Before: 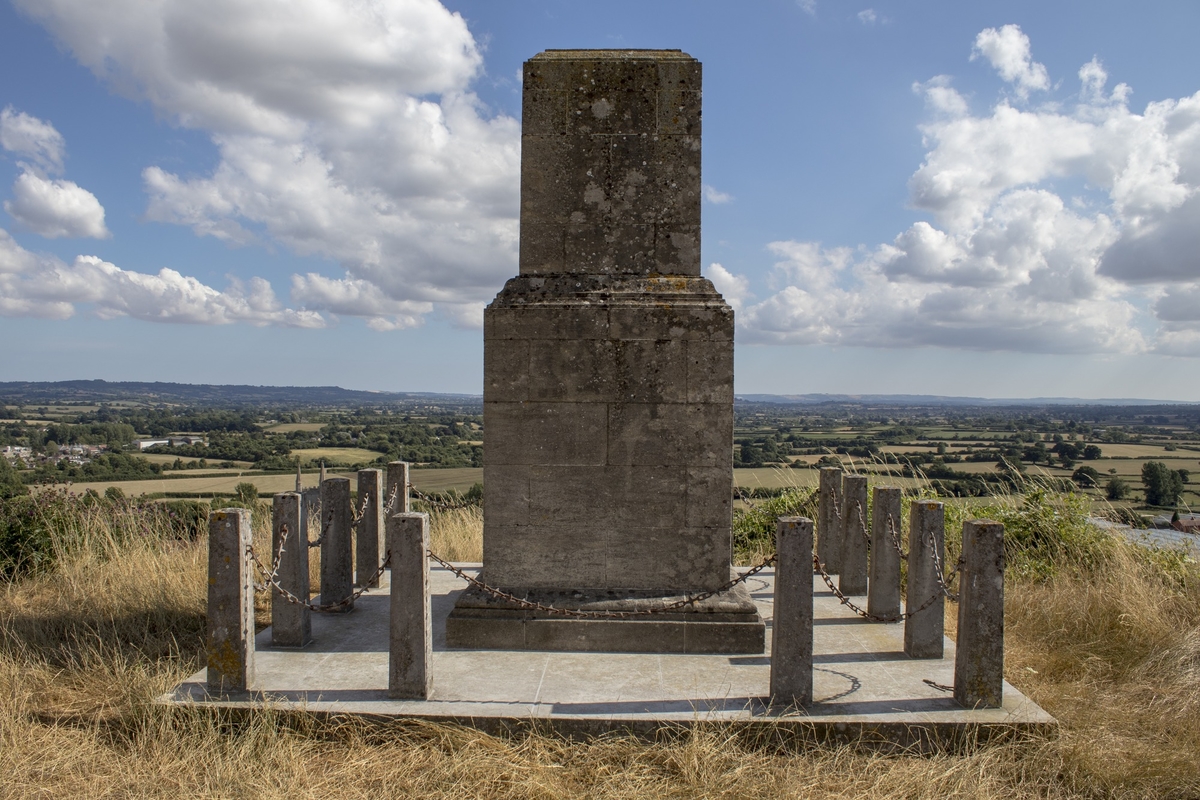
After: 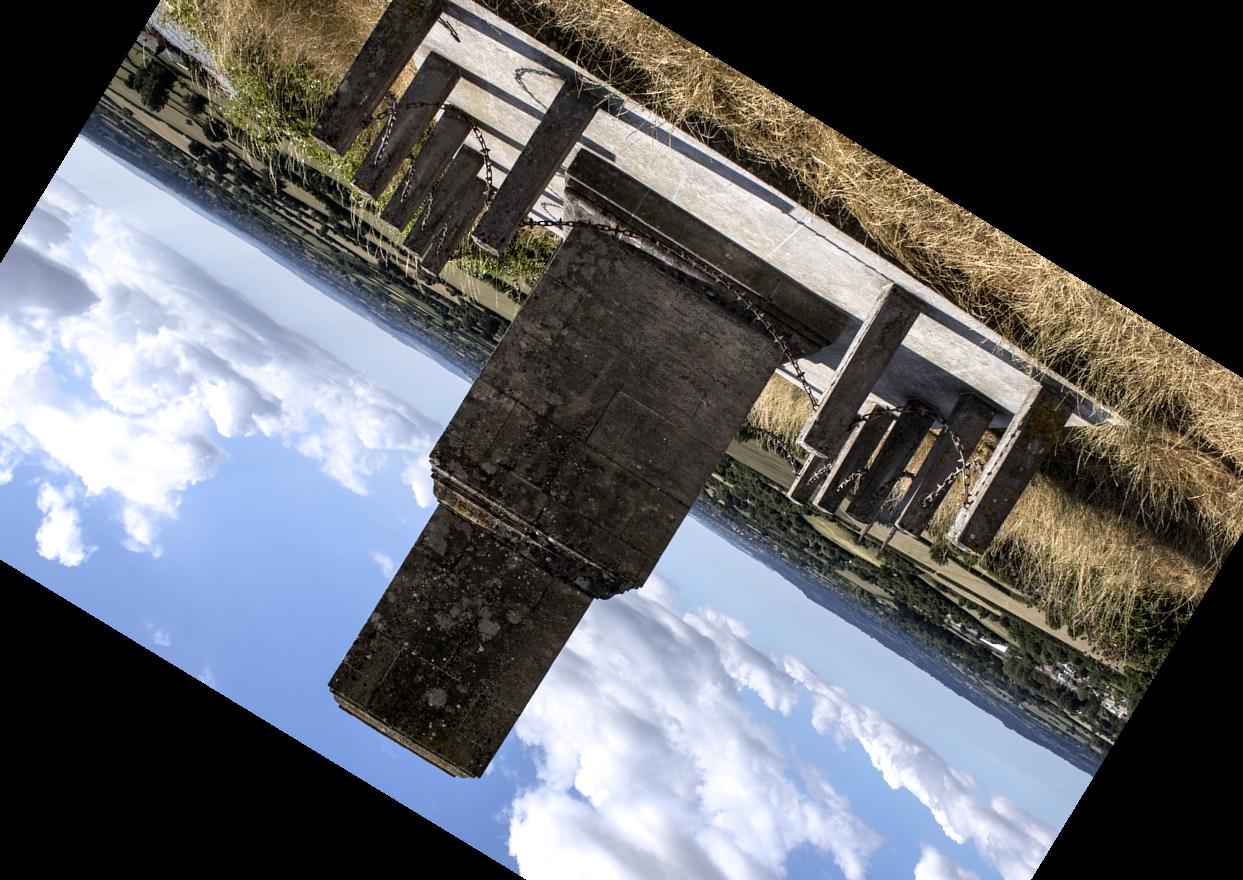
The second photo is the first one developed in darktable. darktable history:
color balance: contrast 10%
filmic rgb: white relative exposure 2.2 EV, hardness 6.97
white balance: red 0.984, blue 1.059
crop and rotate: angle 148.68°, left 9.111%, top 15.603%, right 4.588%, bottom 17.041%
